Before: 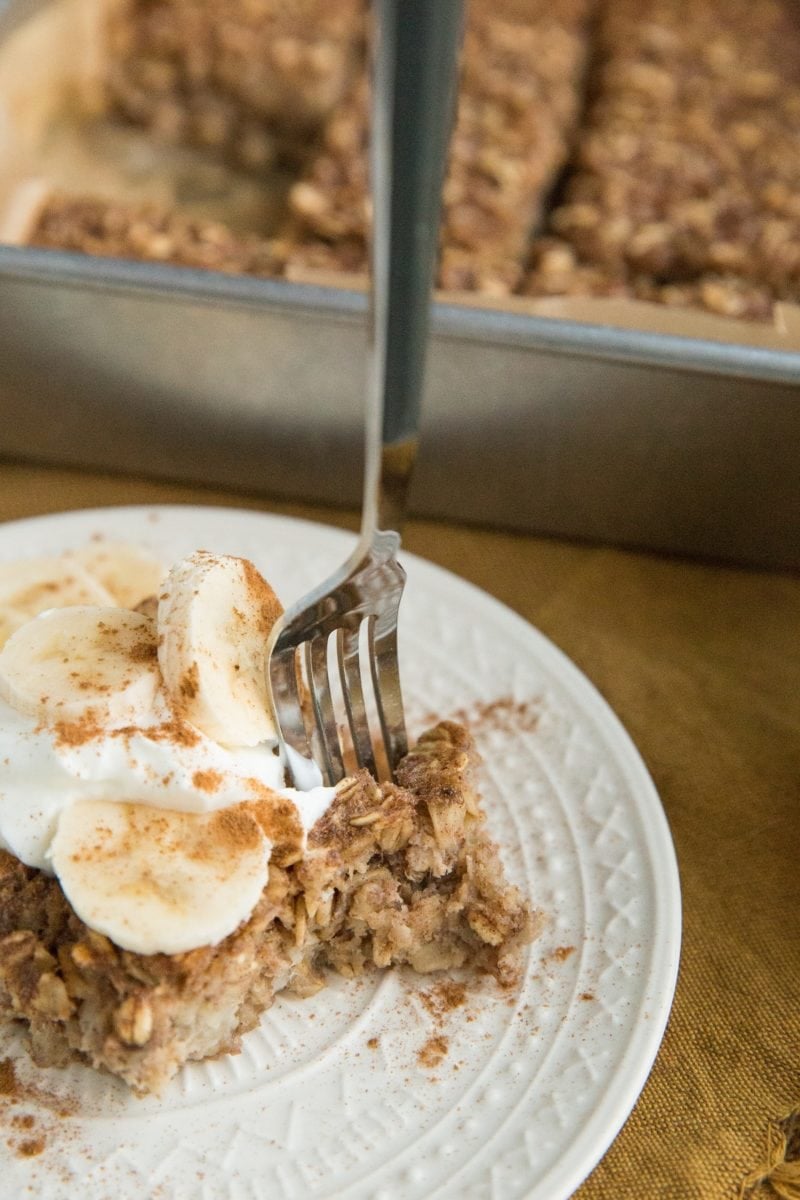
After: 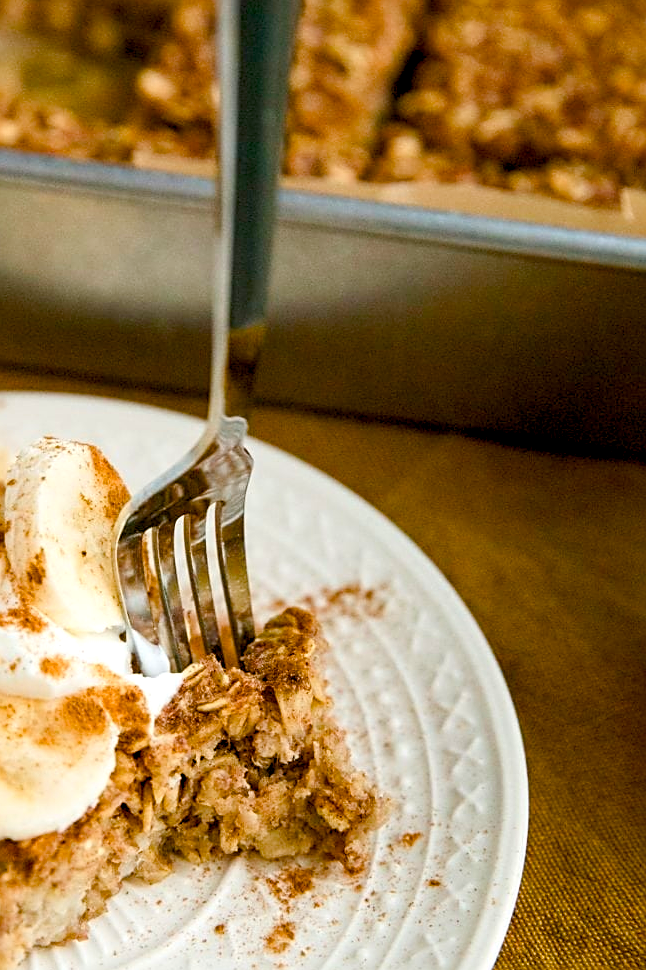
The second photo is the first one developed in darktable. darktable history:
crop: left 19.159%, top 9.58%, bottom 9.58%
contrast brightness saturation: contrast 0.08, saturation 0.2
color balance rgb: shadows lift › luminance -9.41%, highlights gain › luminance 17.6%, global offset › luminance -1.45%, perceptual saturation grading › highlights -17.77%, perceptual saturation grading › mid-tones 33.1%, perceptual saturation grading › shadows 50.52%, global vibrance 24.22%
sharpen: on, module defaults
